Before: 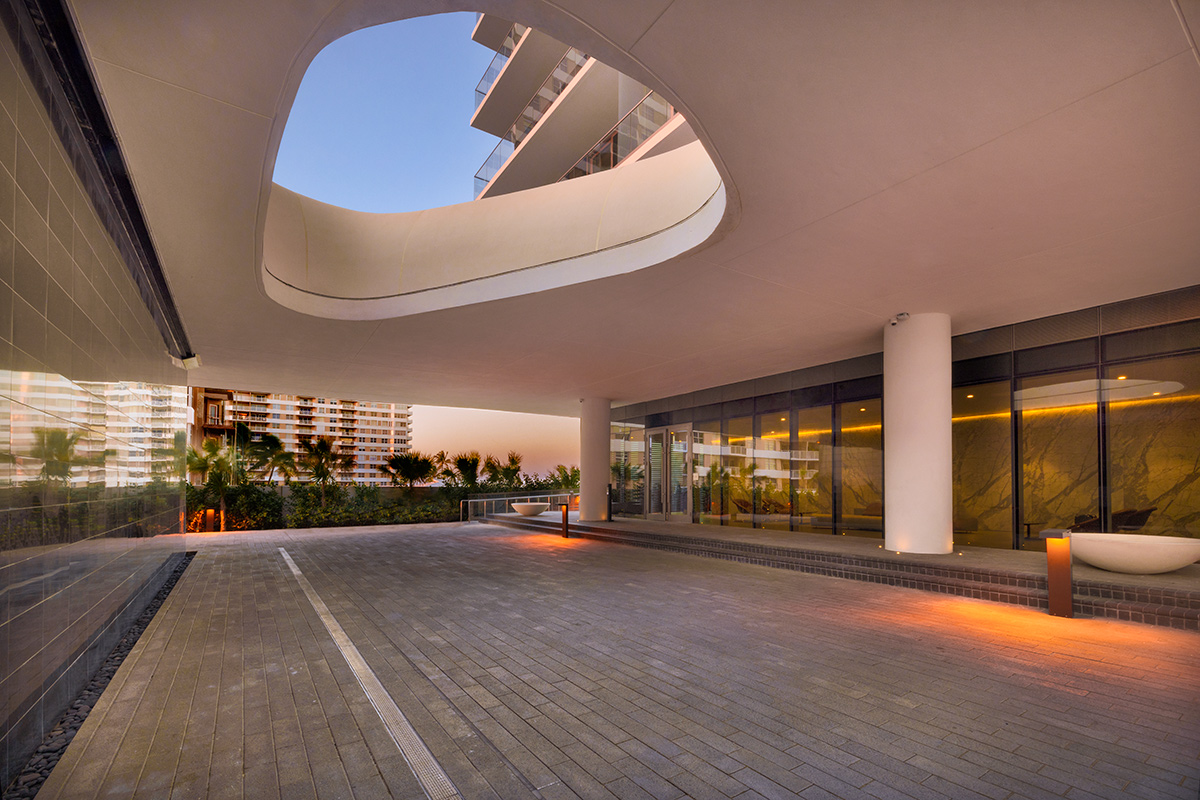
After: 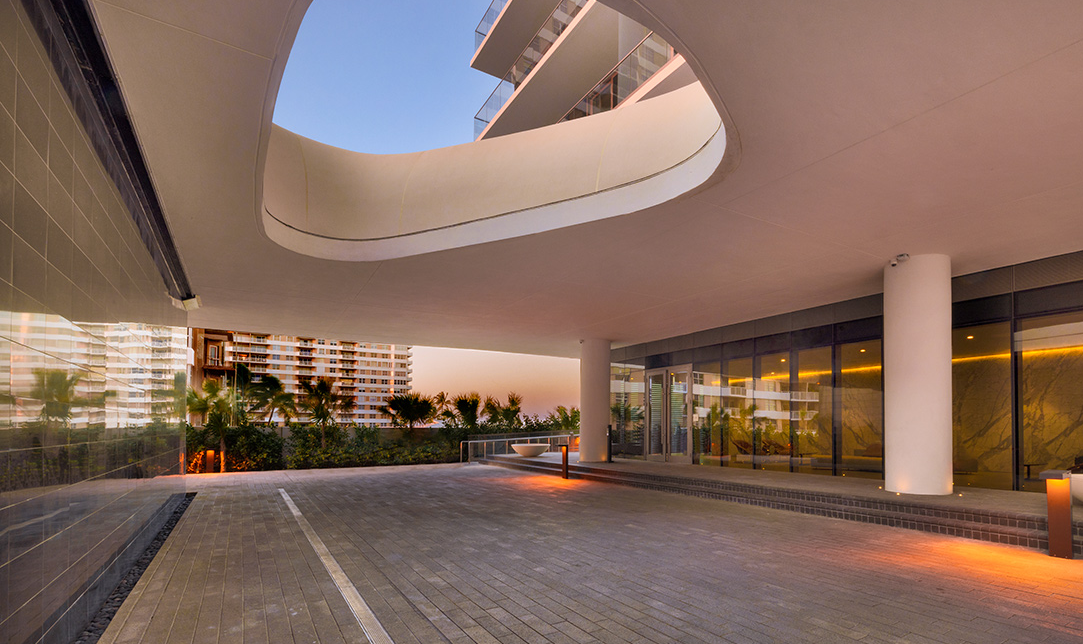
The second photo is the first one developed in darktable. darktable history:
crop: top 7.473%, right 9.689%, bottom 11.985%
